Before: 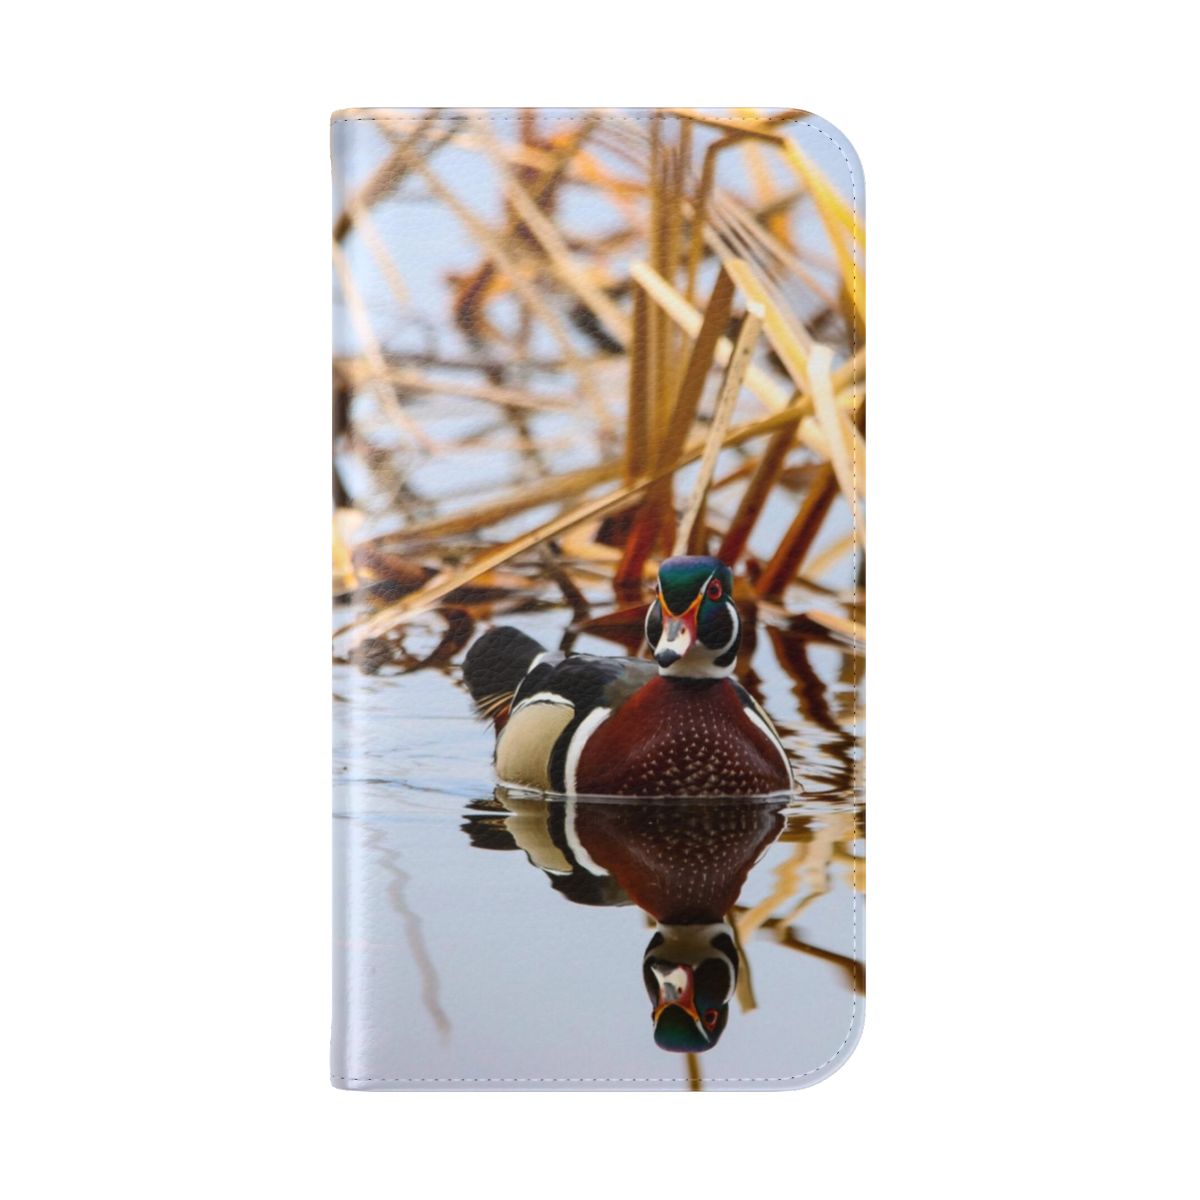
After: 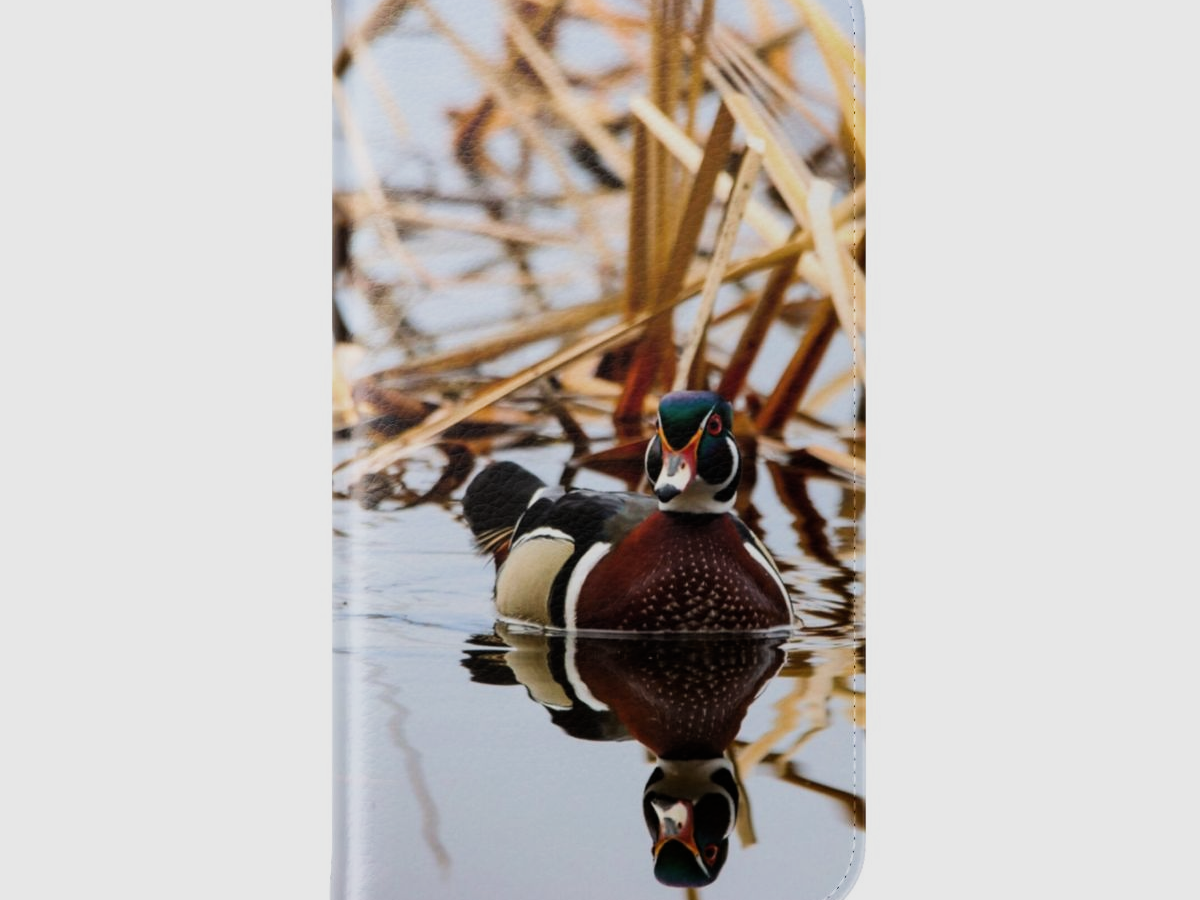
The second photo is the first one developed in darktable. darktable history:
crop: top 13.819%, bottom 11.169%
filmic rgb: middle gray luminance 21.73%, black relative exposure -14 EV, white relative exposure 2.96 EV, threshold 6 EV, target black luminance 0%, hardness 8.81, latitude 59.69%, contrast 1.208, highlights saturation mix 5%, shadows ↔ highlights balance 41.6%, add noise in highlights 0, color science v3 (2019), use custom middle-gray values true, iterations of high-quality reconstruction 0, contrast in highlights soft, enable highlight reconstruction true
